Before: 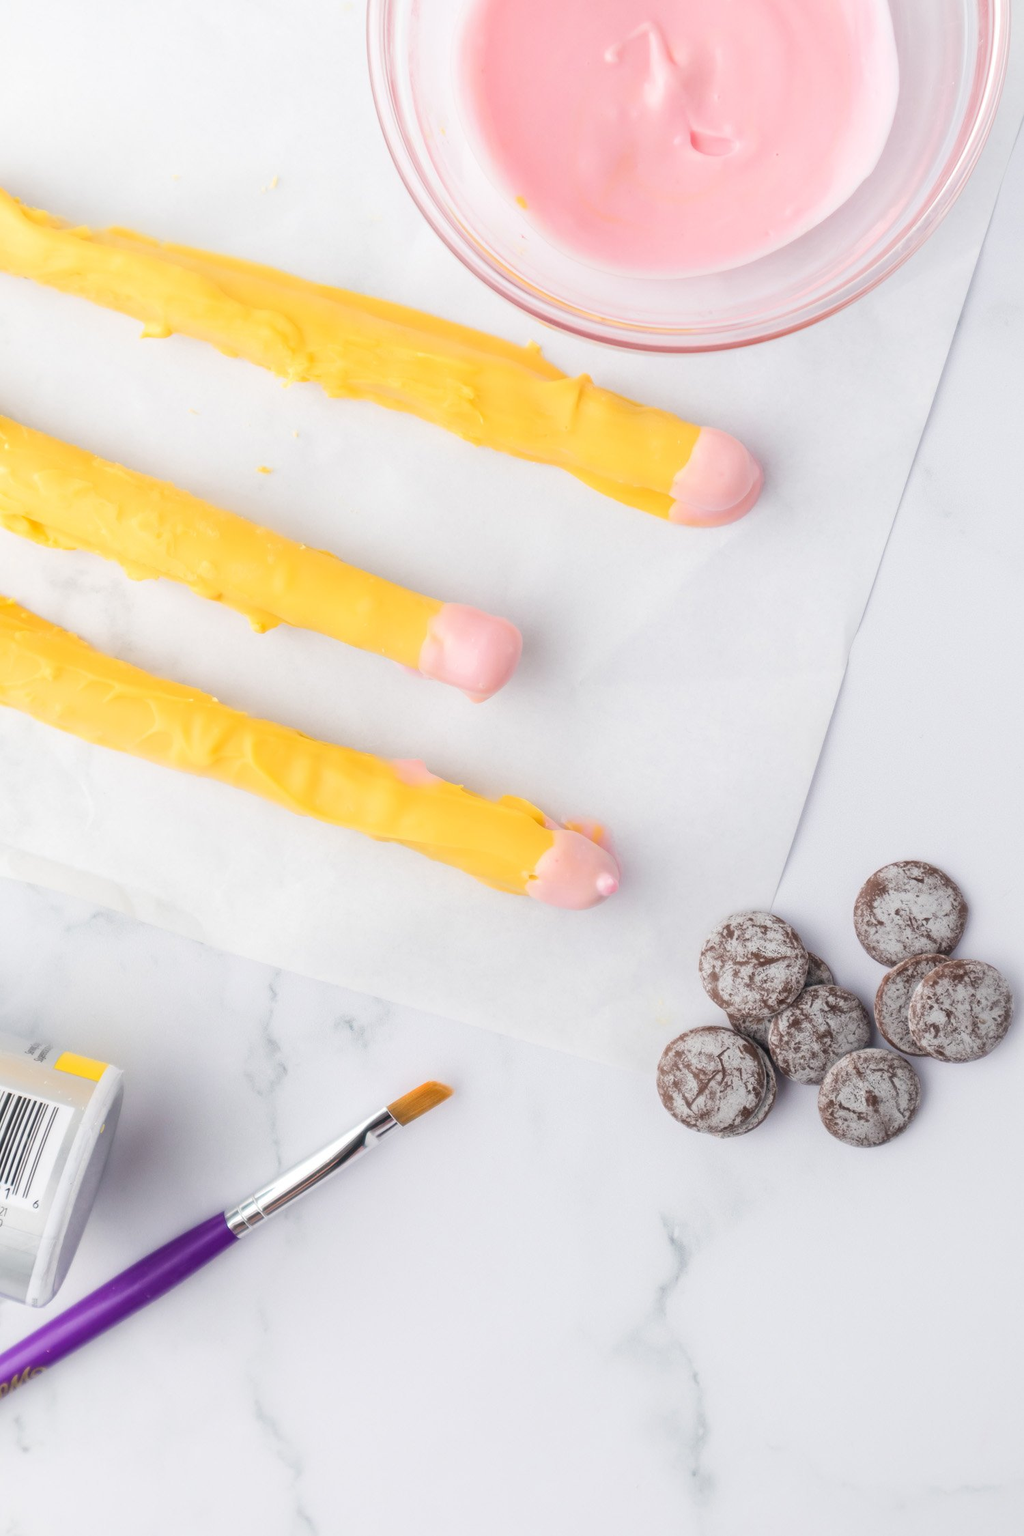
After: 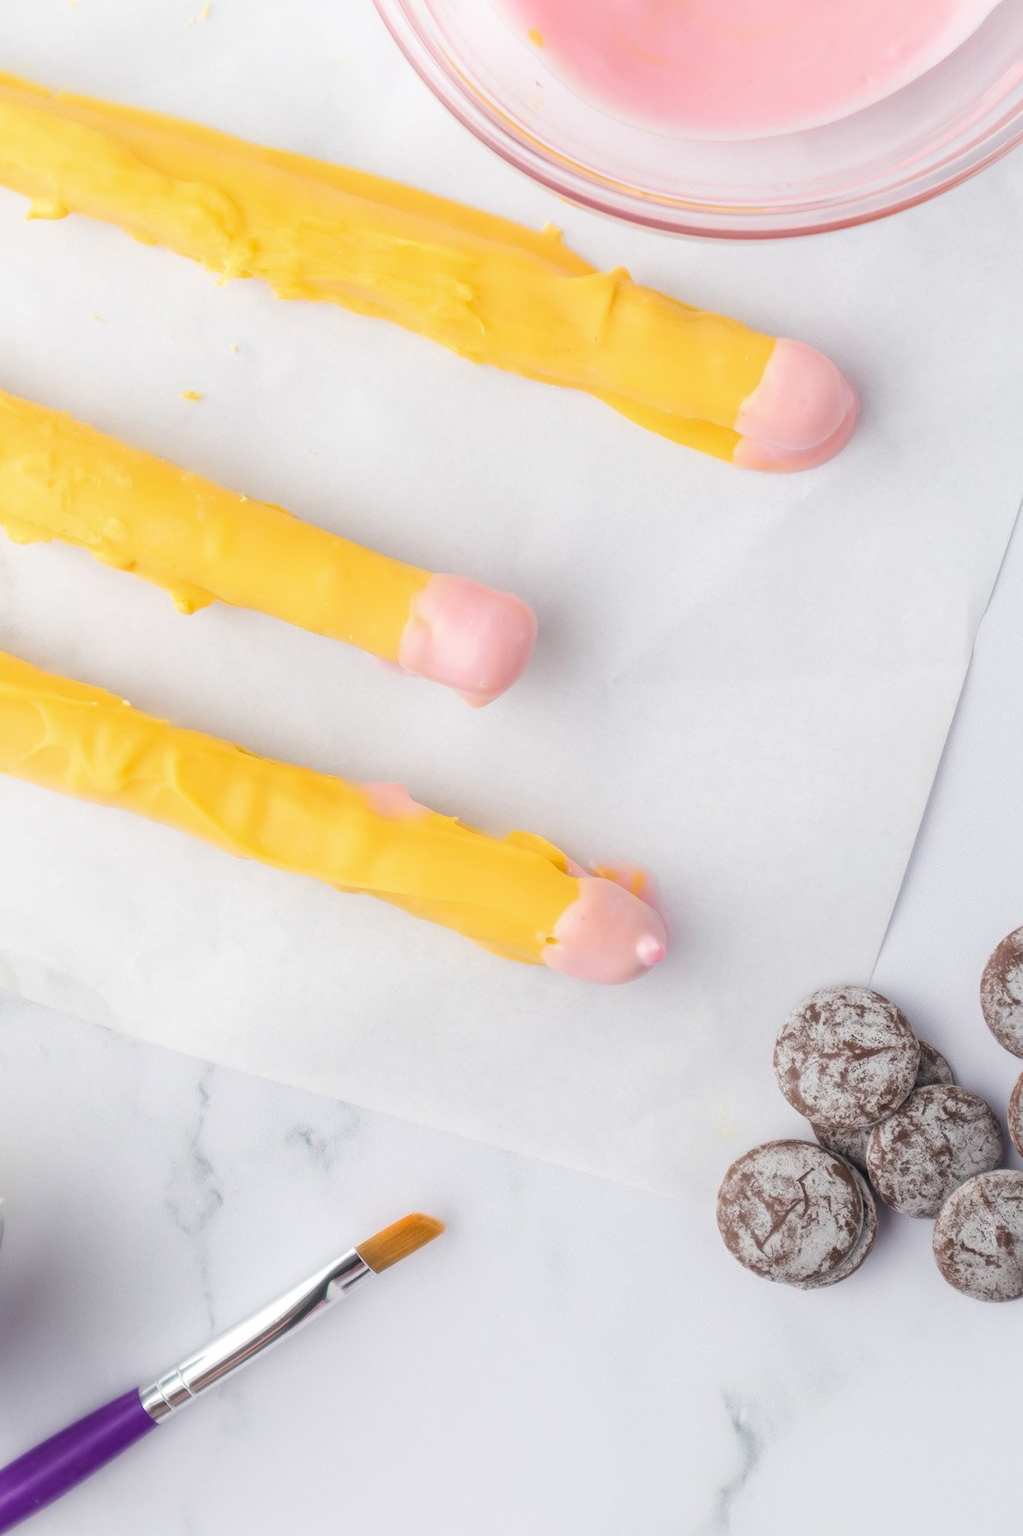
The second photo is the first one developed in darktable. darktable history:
shadows and highlights: radius 125.46, shadows 21.19, highlights -21.19, low approximation 0.01
crop and rotate: left 11.831%, top 11.346%, right 13.429%, bottom 13.899%
bloom: size 9%, threshold 100%, strength 7%
